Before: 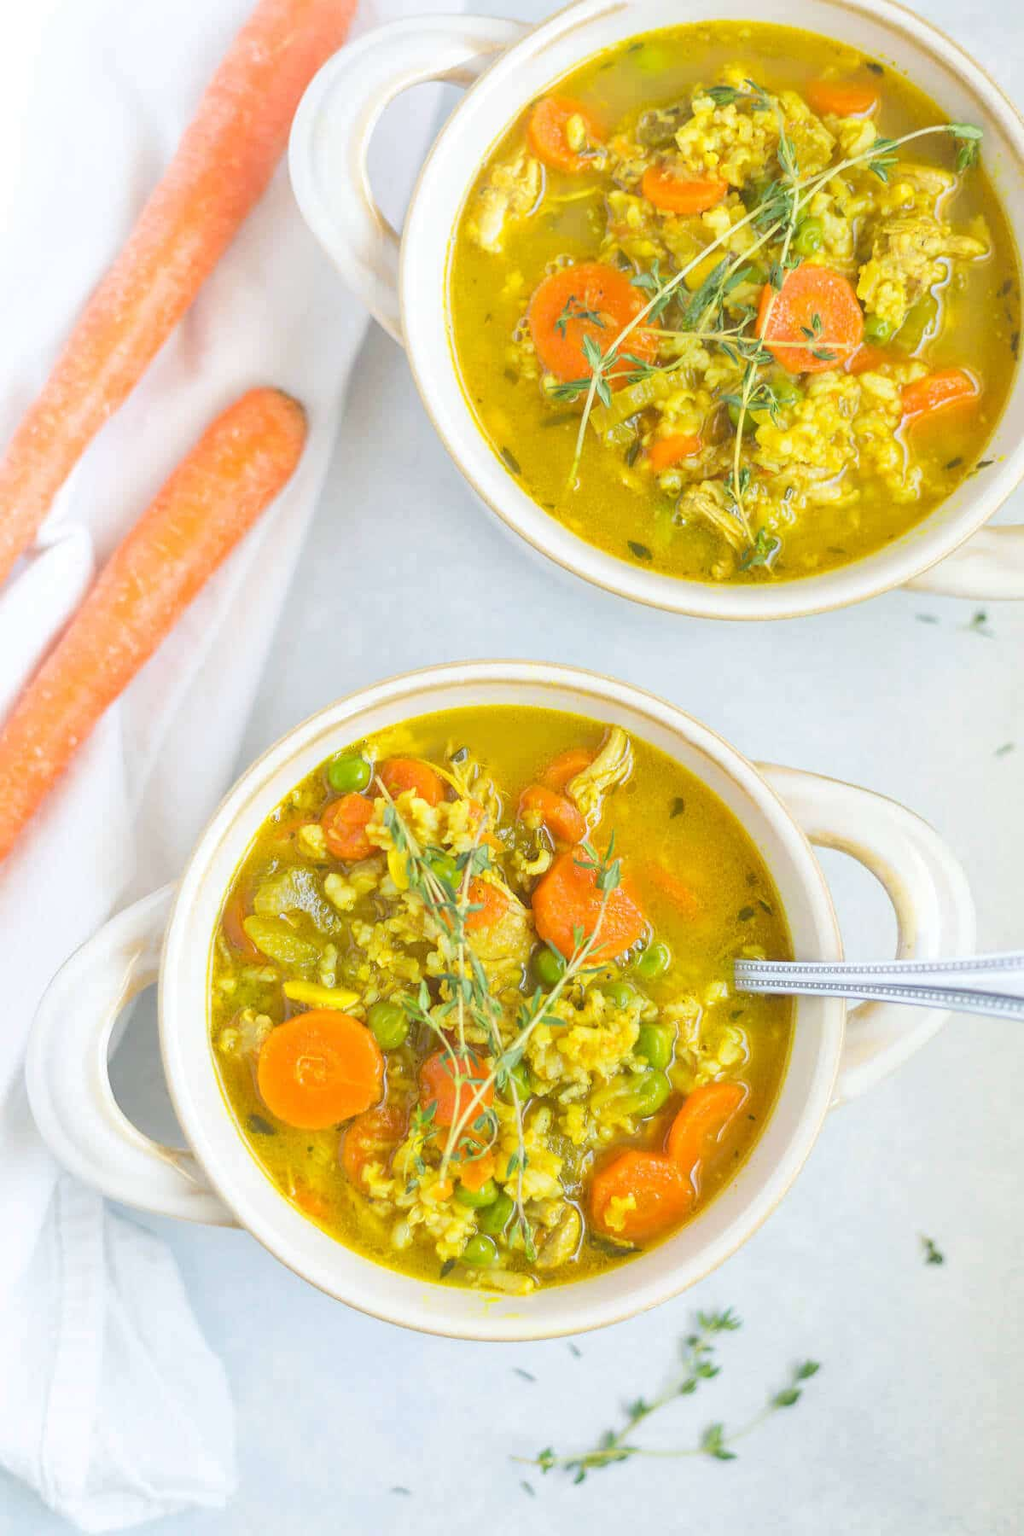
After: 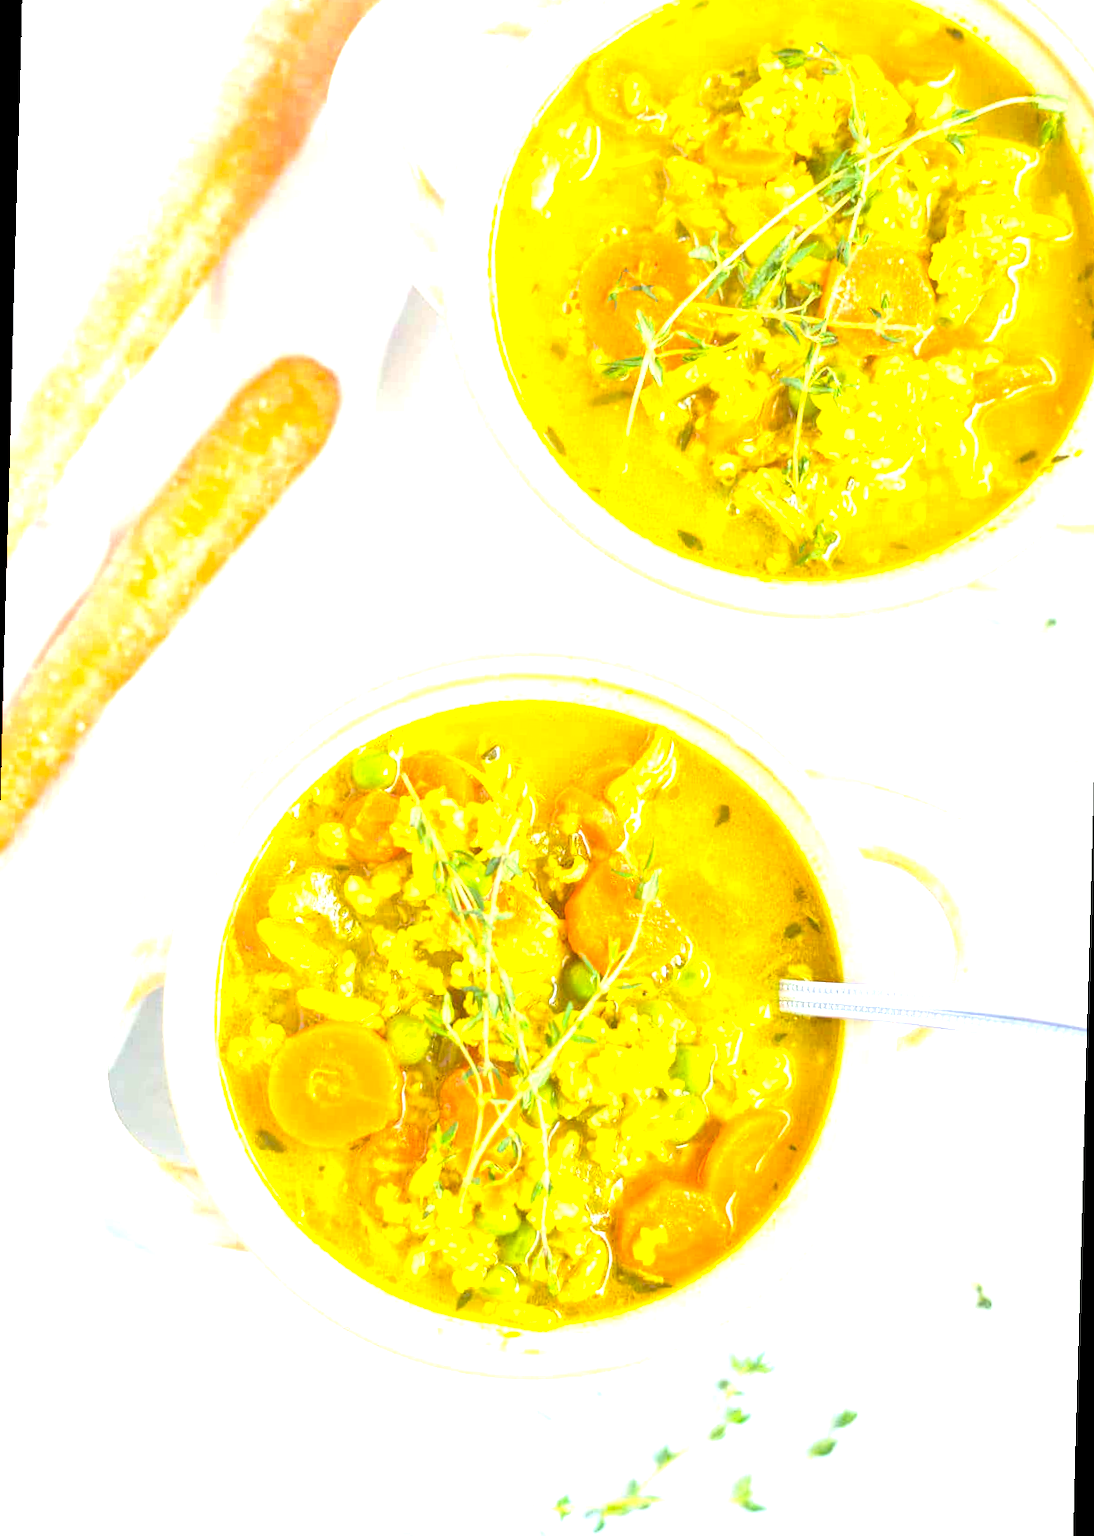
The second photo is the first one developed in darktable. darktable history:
rotate and perspective: rotation 1.57°, crop left 0.018, crop right 0.982, crop top 0.039, crop bottom 0.961
color balance rgb: perceptual saturation grading › global saturation 20%, global vibrance 20%
exposure: exposure 1.223 EV, compensate highlight preservation false
